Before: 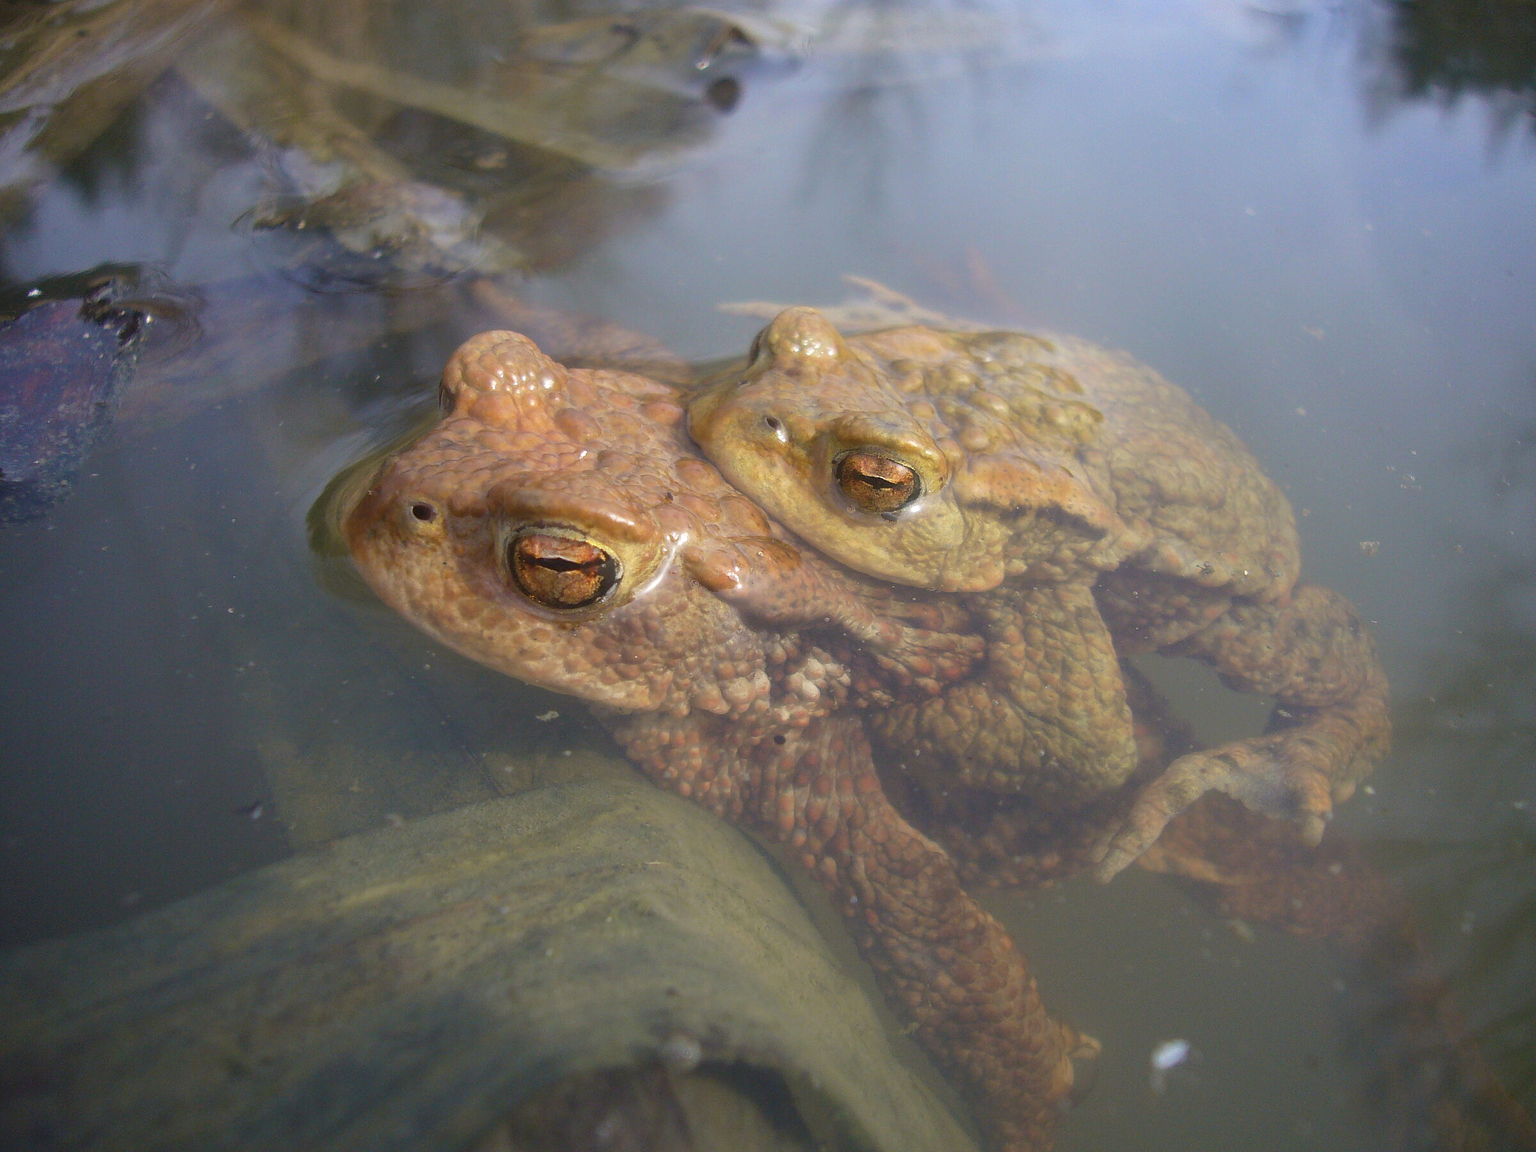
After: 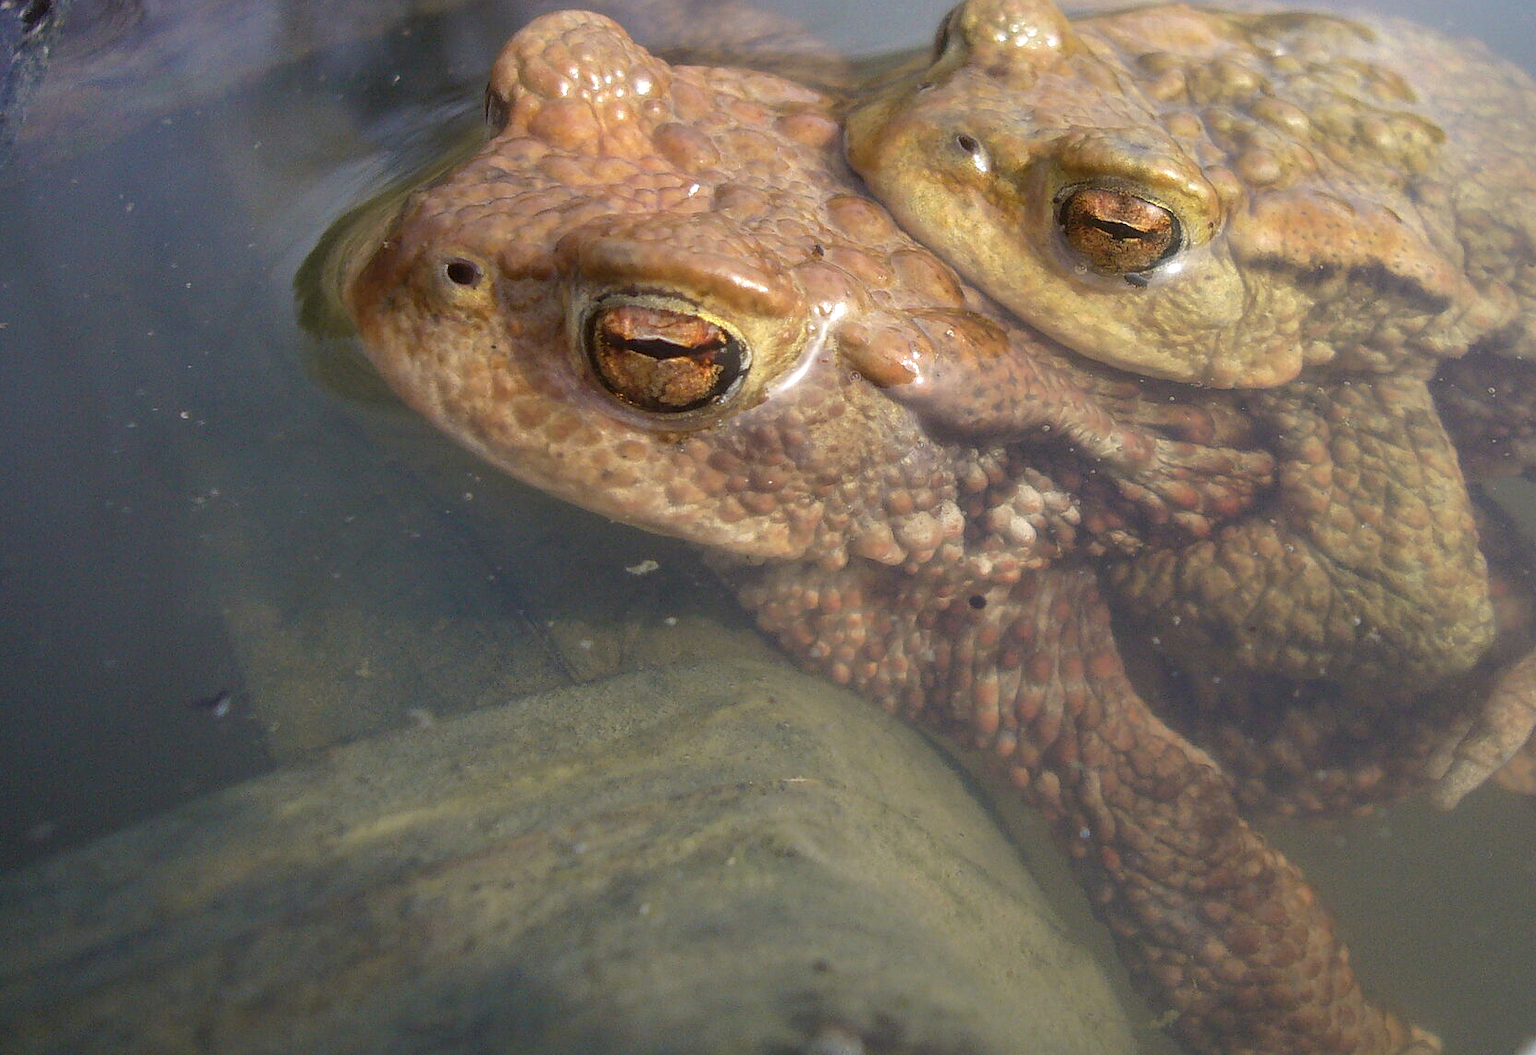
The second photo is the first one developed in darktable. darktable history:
crop: left 6.74%, top 28.079%, right 24.013%, bottom 8.495%
local contrast: detail 130%
